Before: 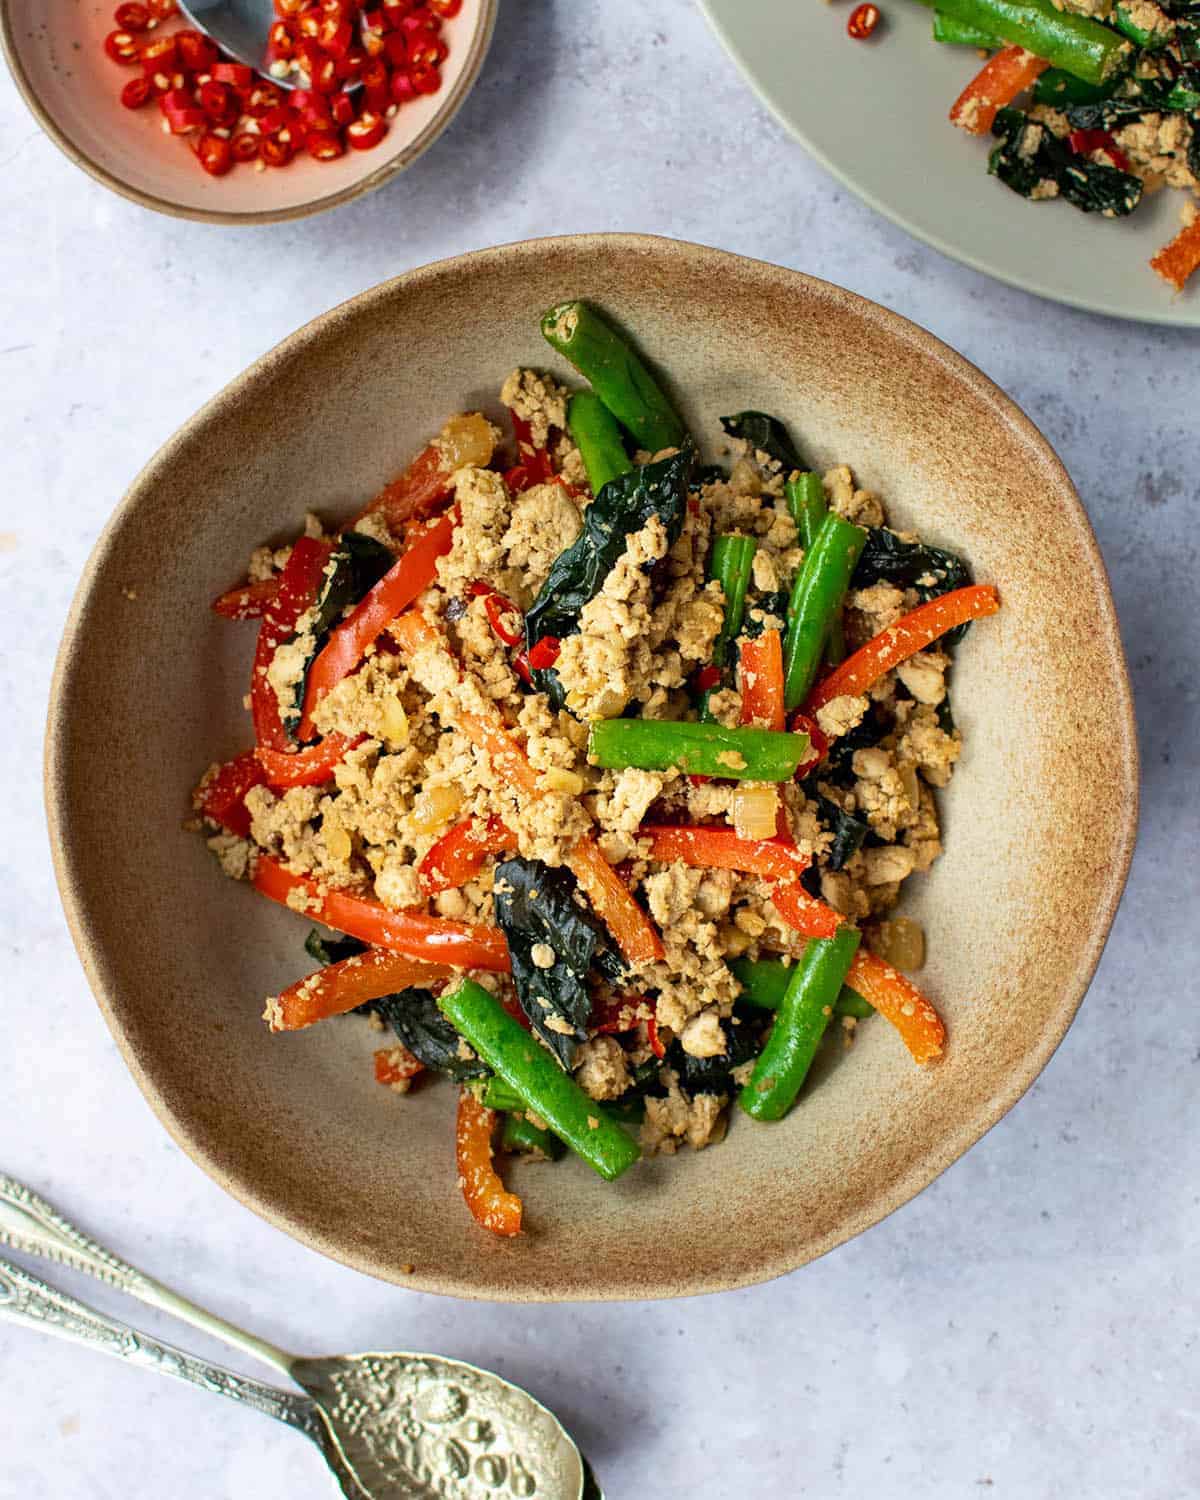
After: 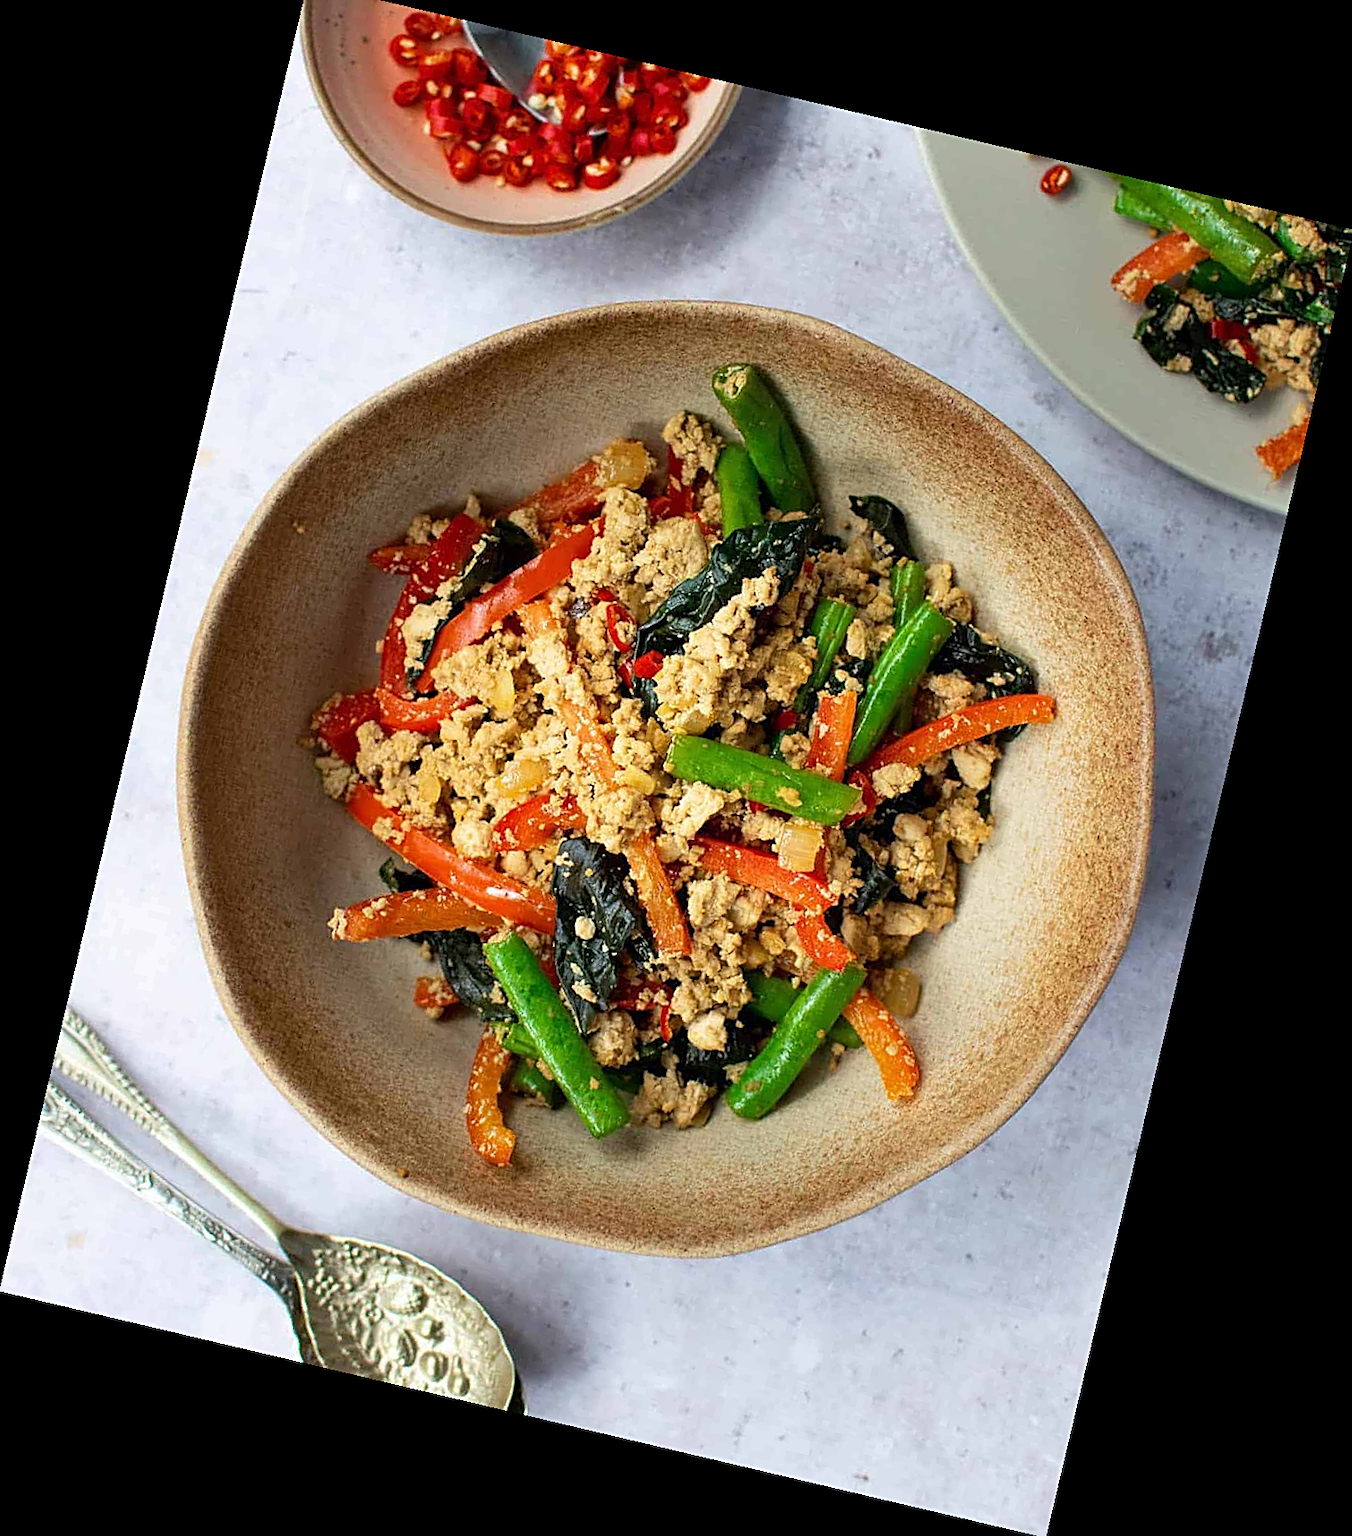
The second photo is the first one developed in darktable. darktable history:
sharpen: on, module defaults
crop: top 1.049%, right 0.001%
rotate and perspective: rotation 13.27°, automatic cropping off
